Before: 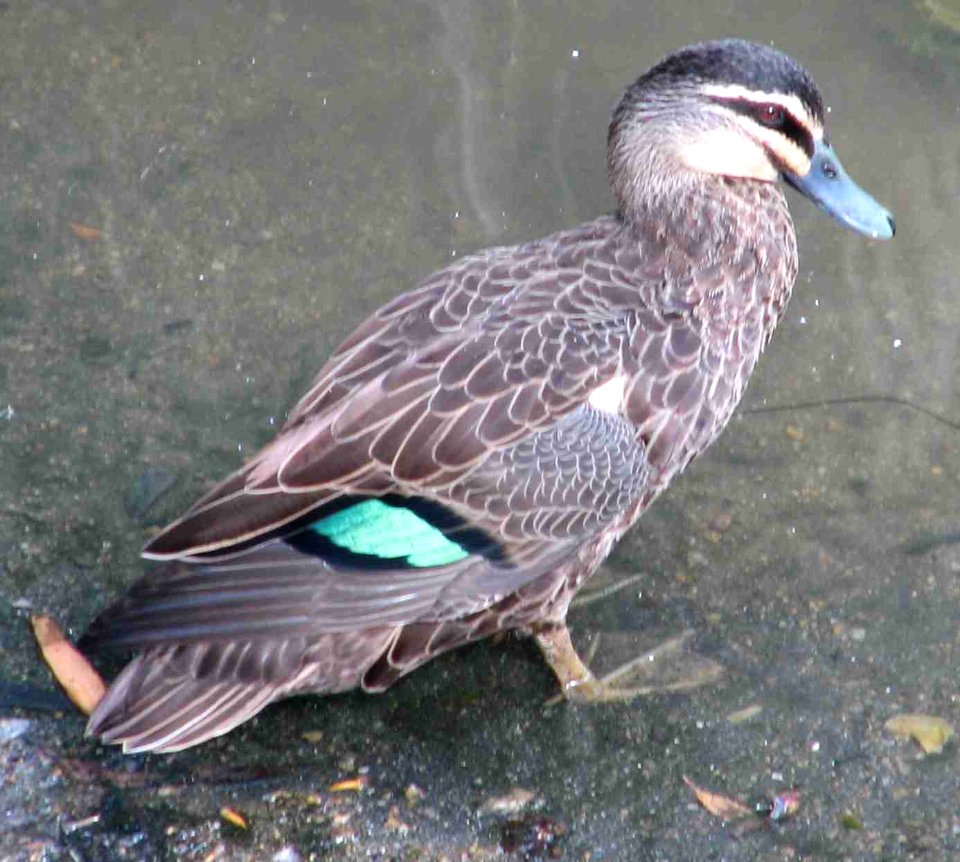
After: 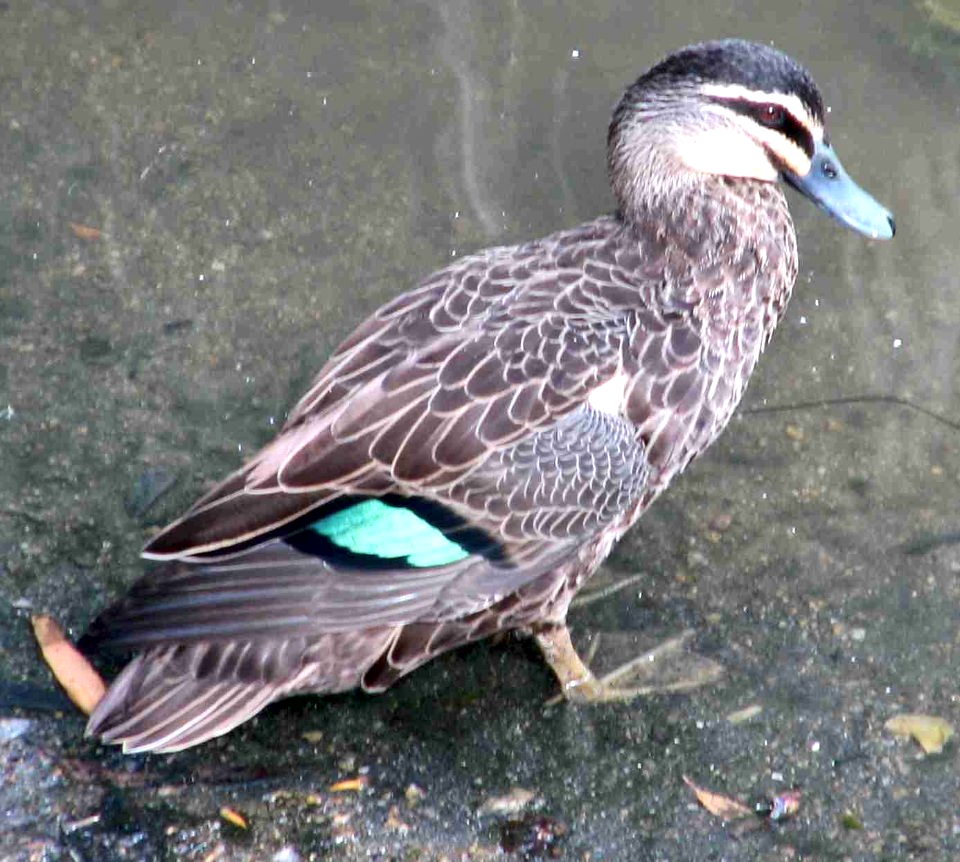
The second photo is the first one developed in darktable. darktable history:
local contrast: mode bilateral grid, contrast 26, coarseness 61, detail 151%, midtone range 0.2
